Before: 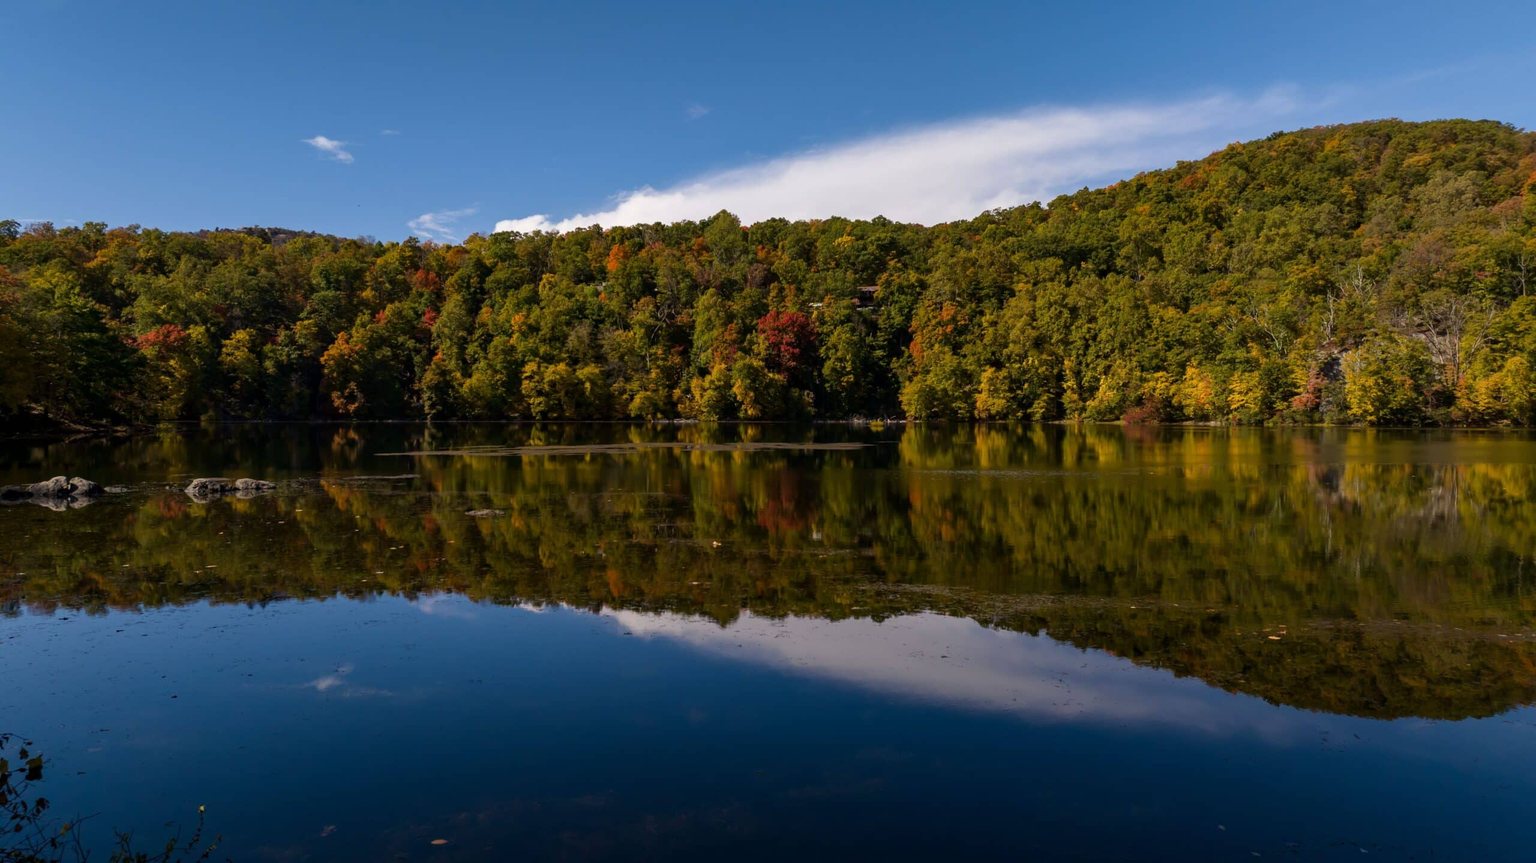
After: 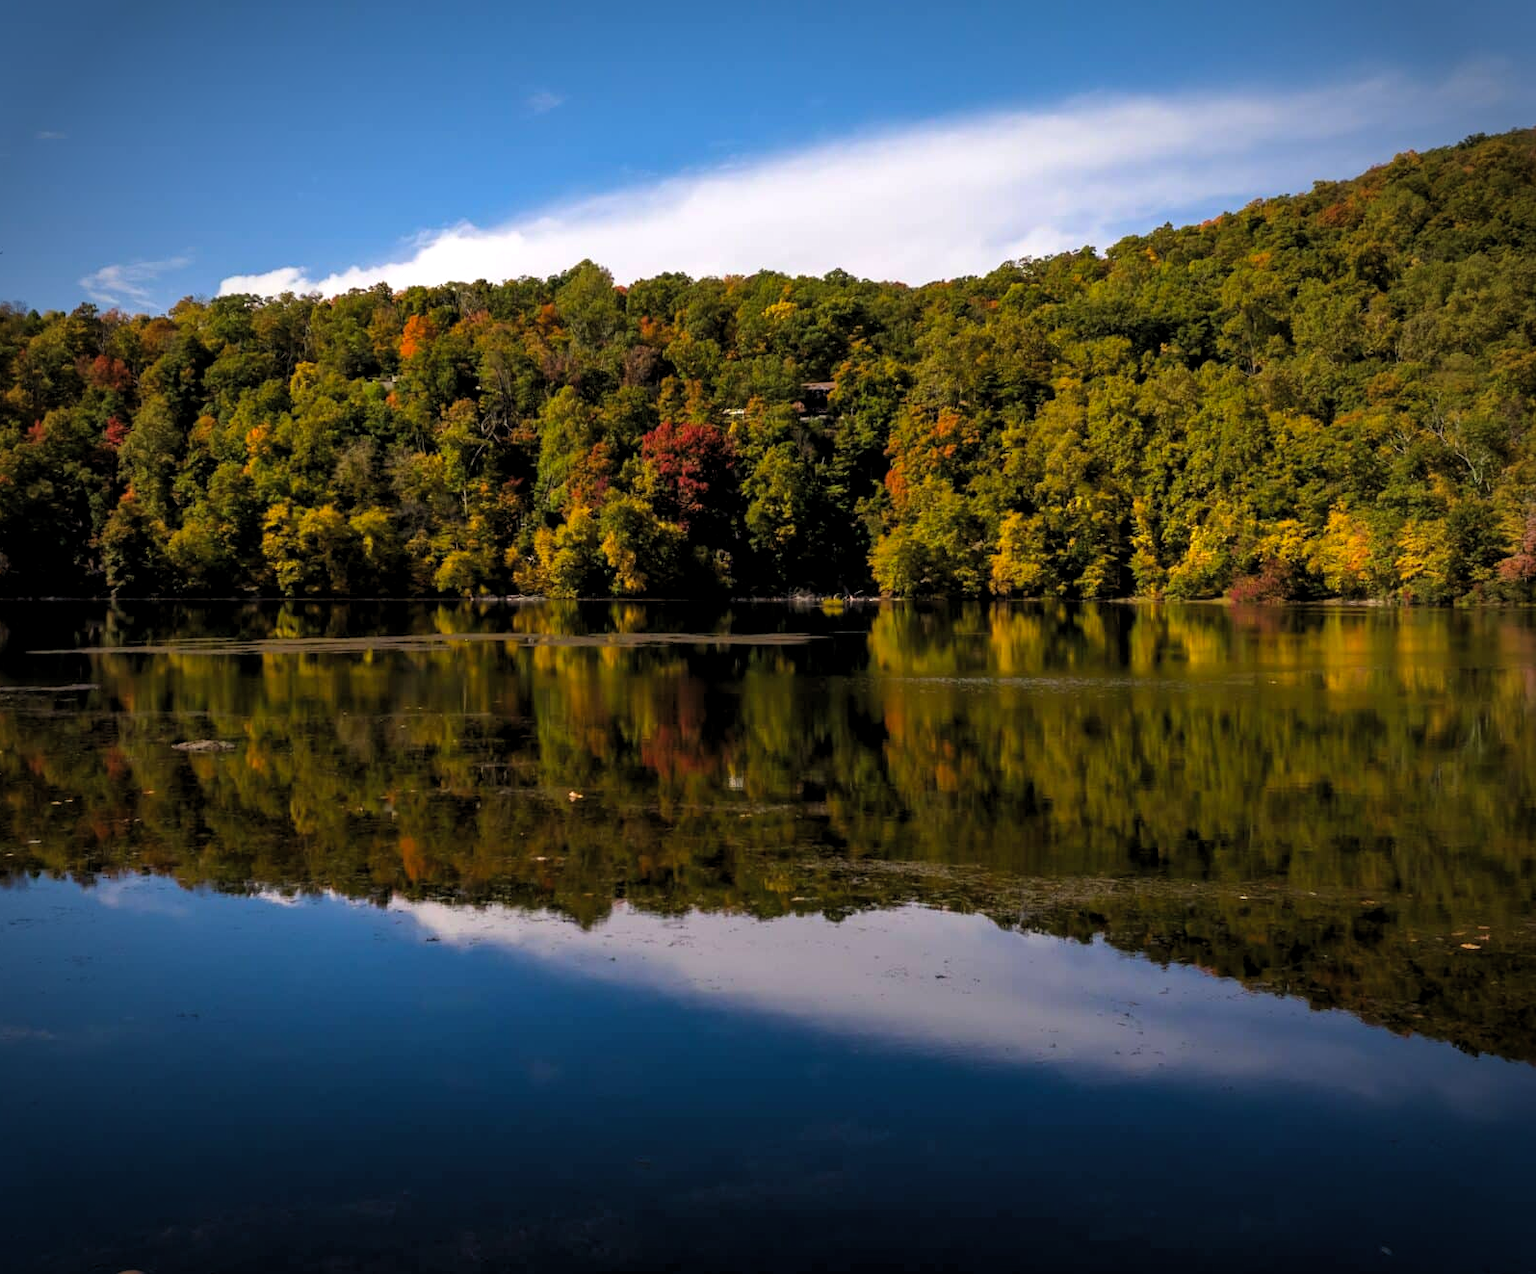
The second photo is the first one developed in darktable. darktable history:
levels: levels [0.062, 0.494, 0.925]
vignetting: fall-off start 67.3%, brightness -0.583, saturation -0.114, width/height ratio 1.011, unbound false
crop and rotate: left 23.335%, top 5.625%, right 14.354%, bottom 2.337%
contrast brightness saturation: brightness 0.09, saturation 0.192
